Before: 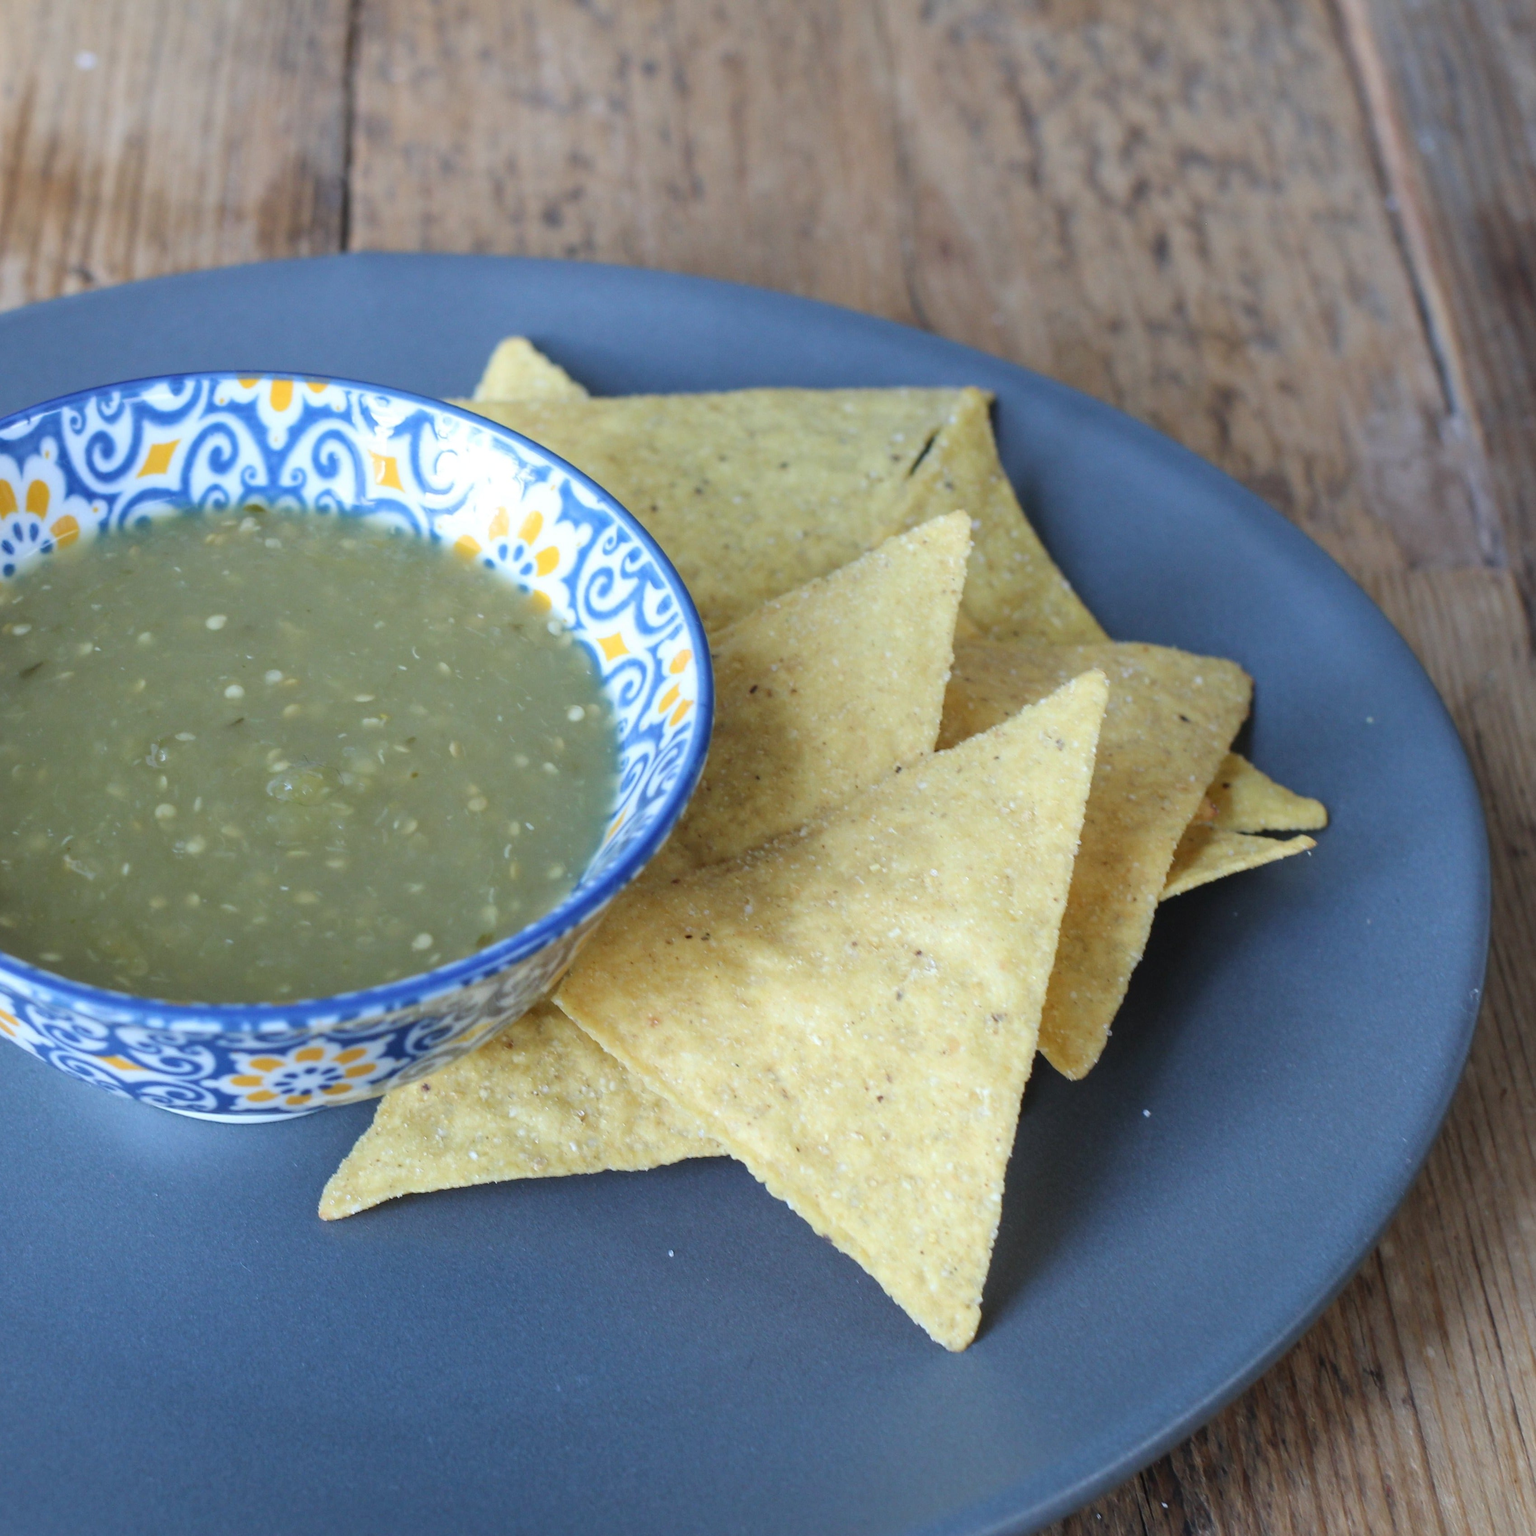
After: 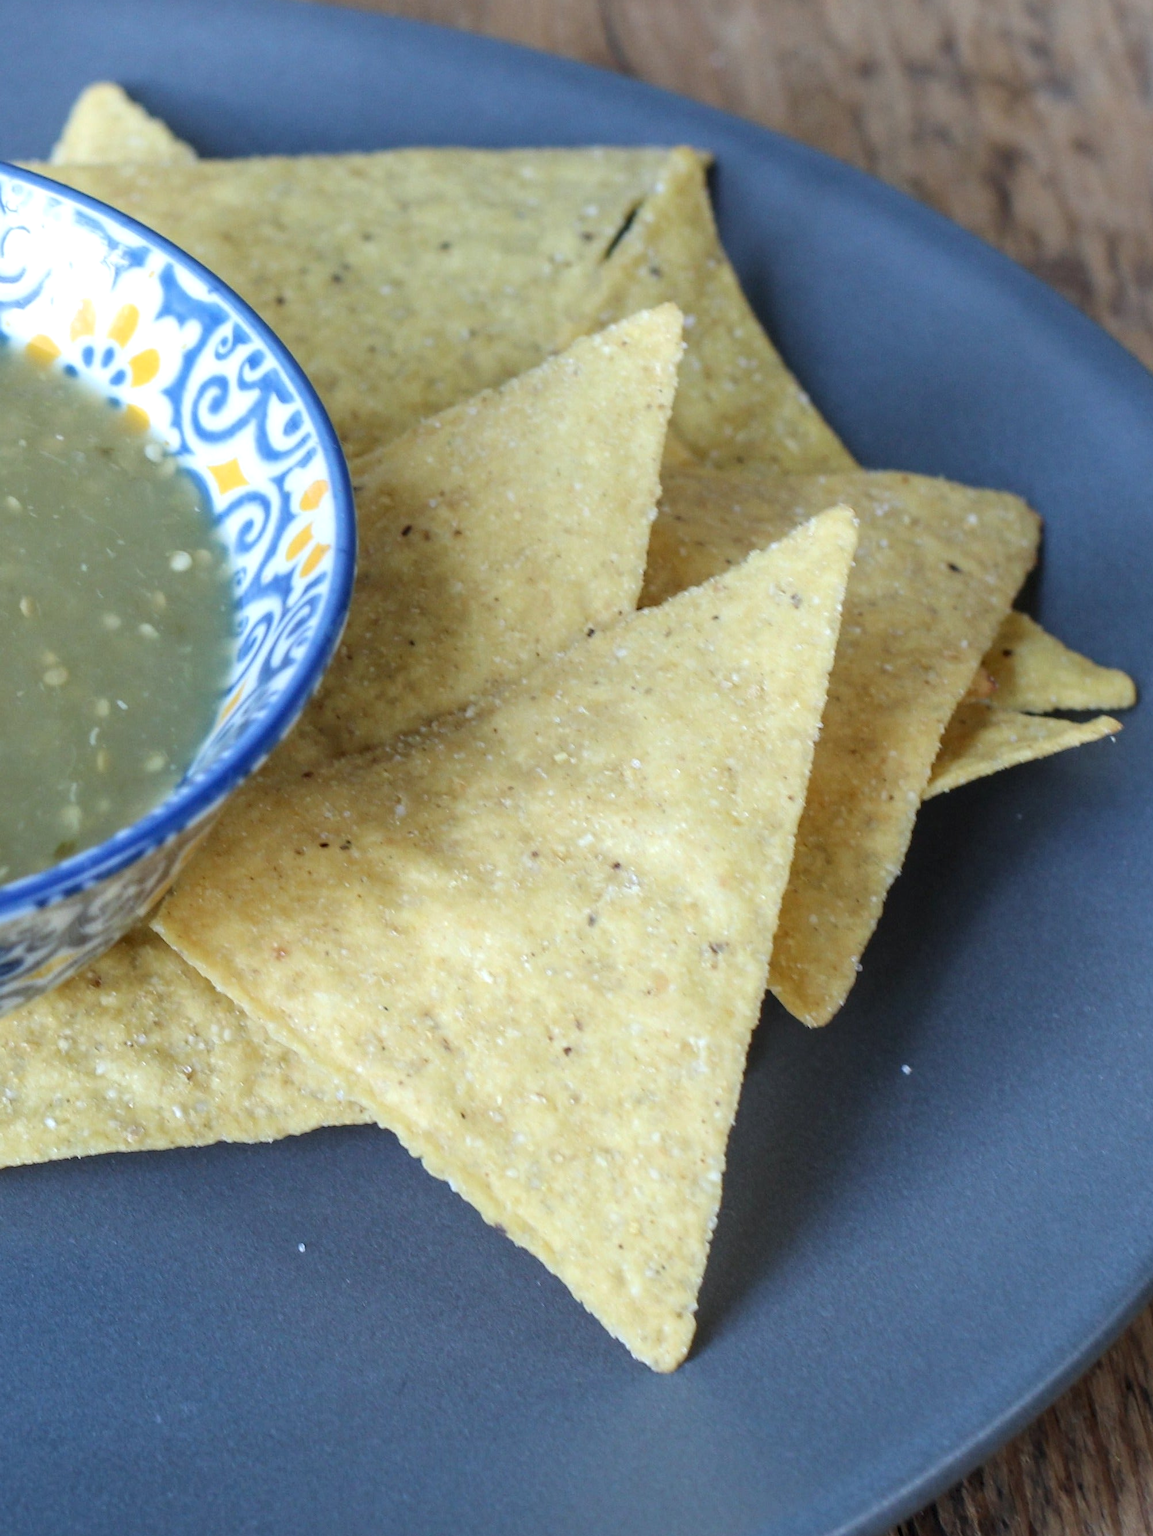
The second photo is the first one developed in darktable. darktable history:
local contrast: on, module defaults
crop and rotate: left 28.256%, top 17.734%, right 12.656%, bottom 3.573%
